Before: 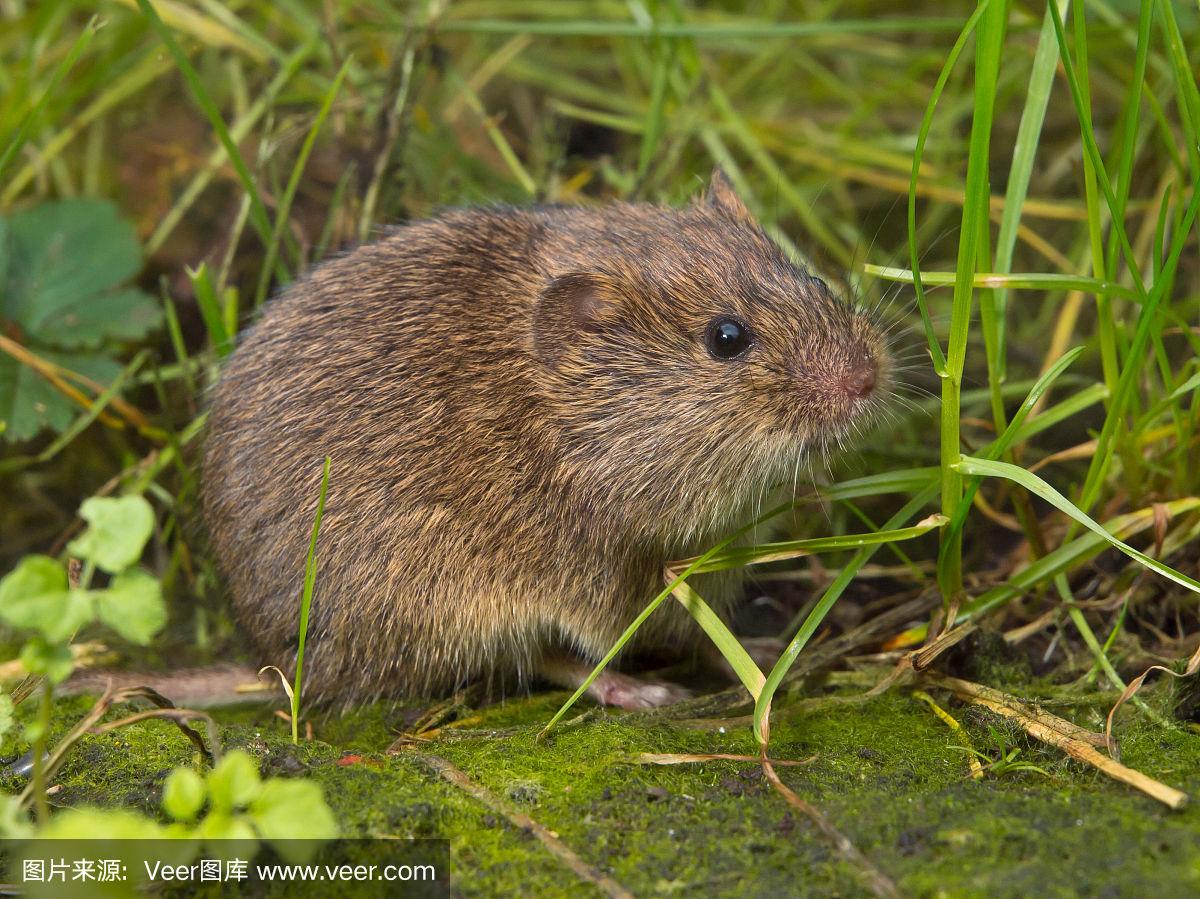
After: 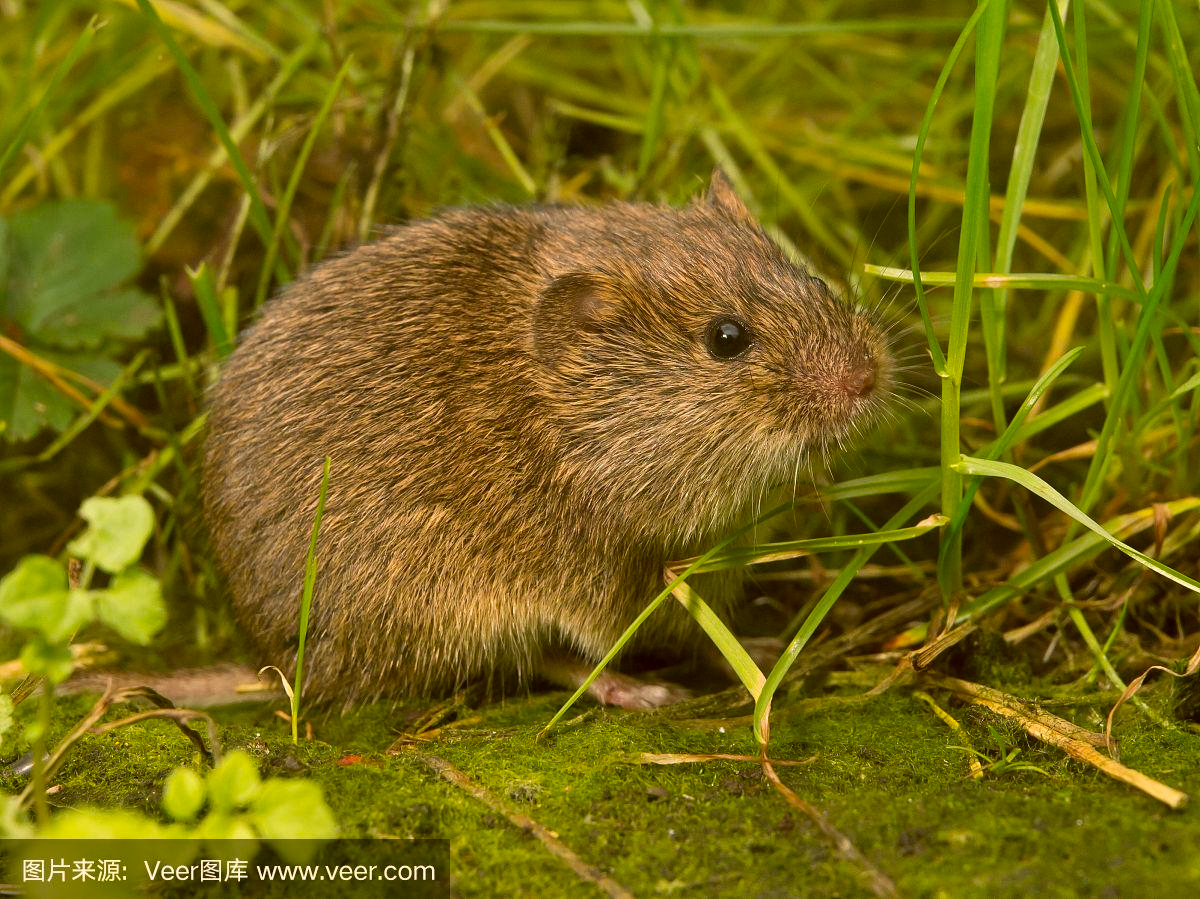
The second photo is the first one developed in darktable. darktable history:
color correction: highlights a* 8.25, highlights b* 15.55, shadows a* -0.542, shadows b* 26.84
